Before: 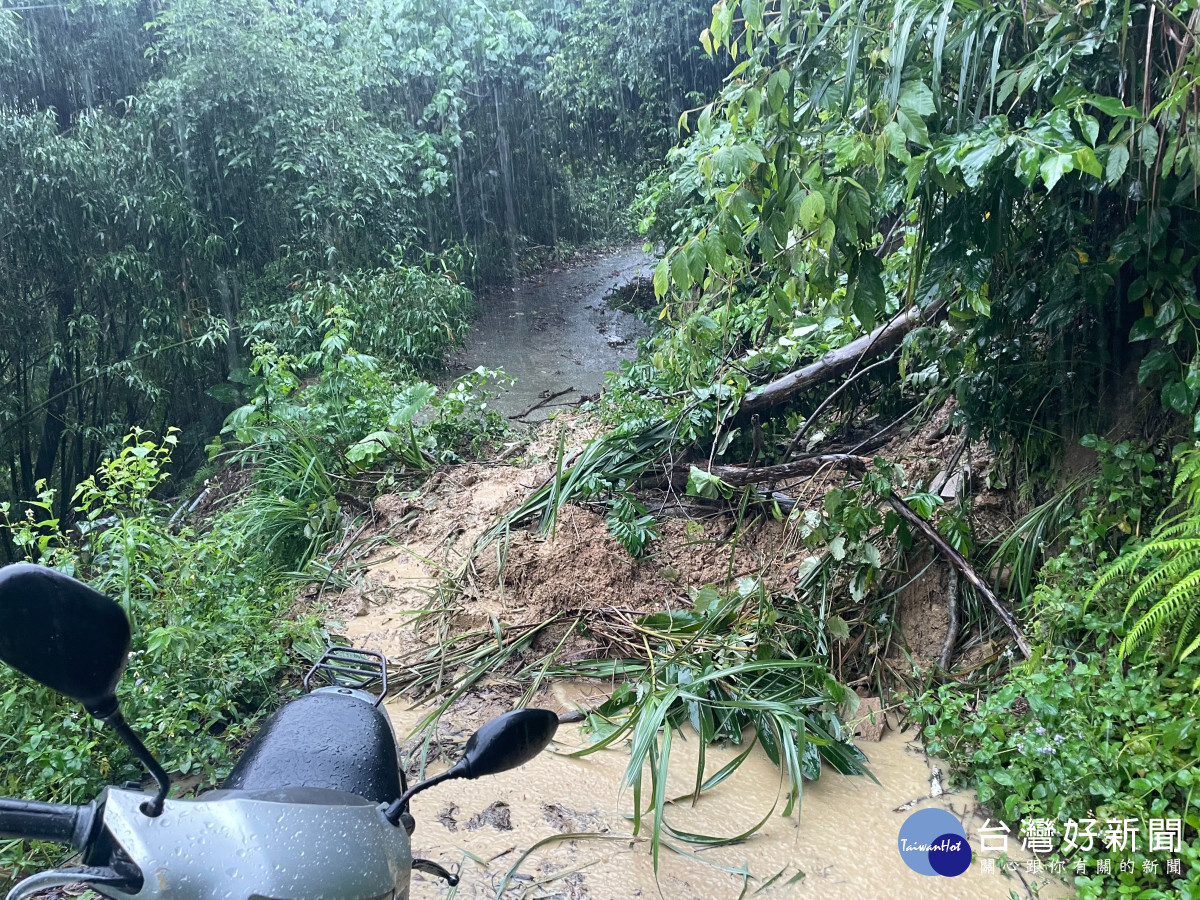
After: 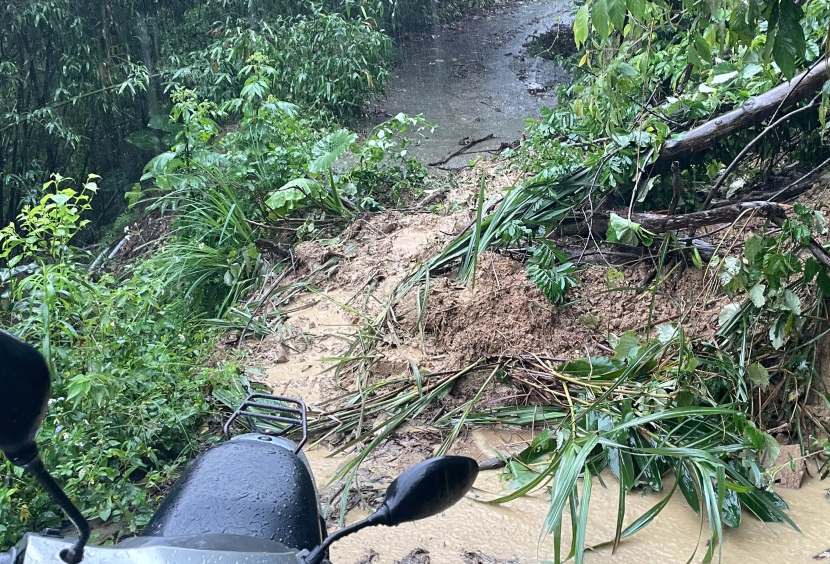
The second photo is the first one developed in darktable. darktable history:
crop: left 6.672%, top 28.175%, right 24.098%, bottom 9.058%
color correction: highlights a* 0.044, highlights b* -0.855
